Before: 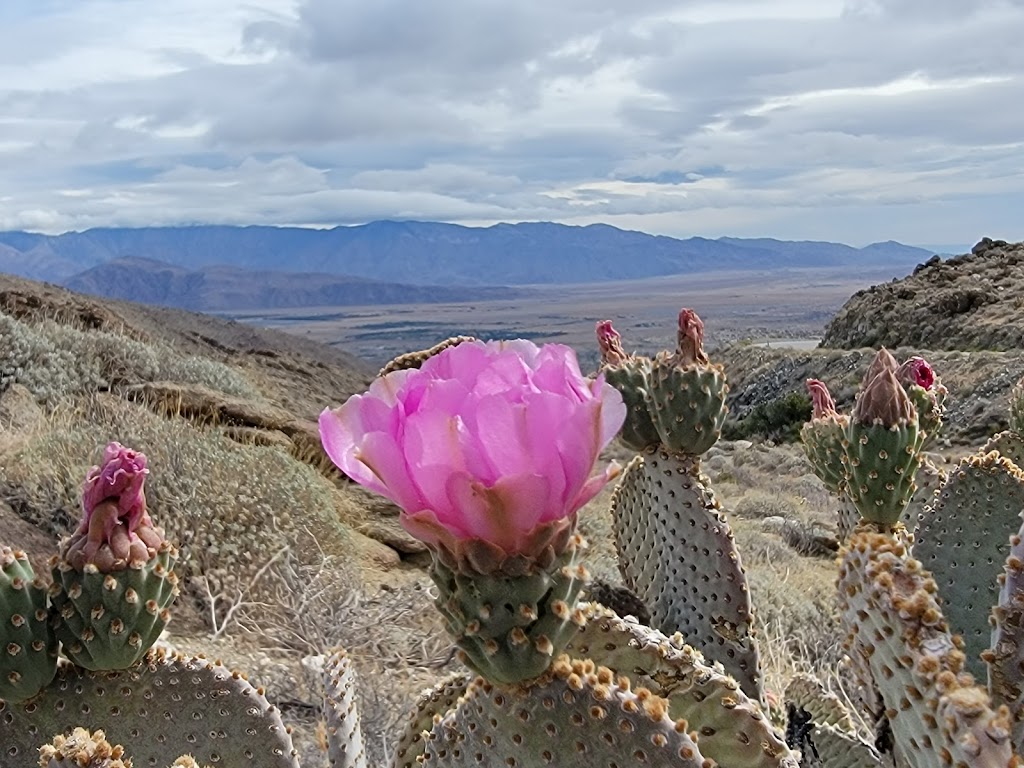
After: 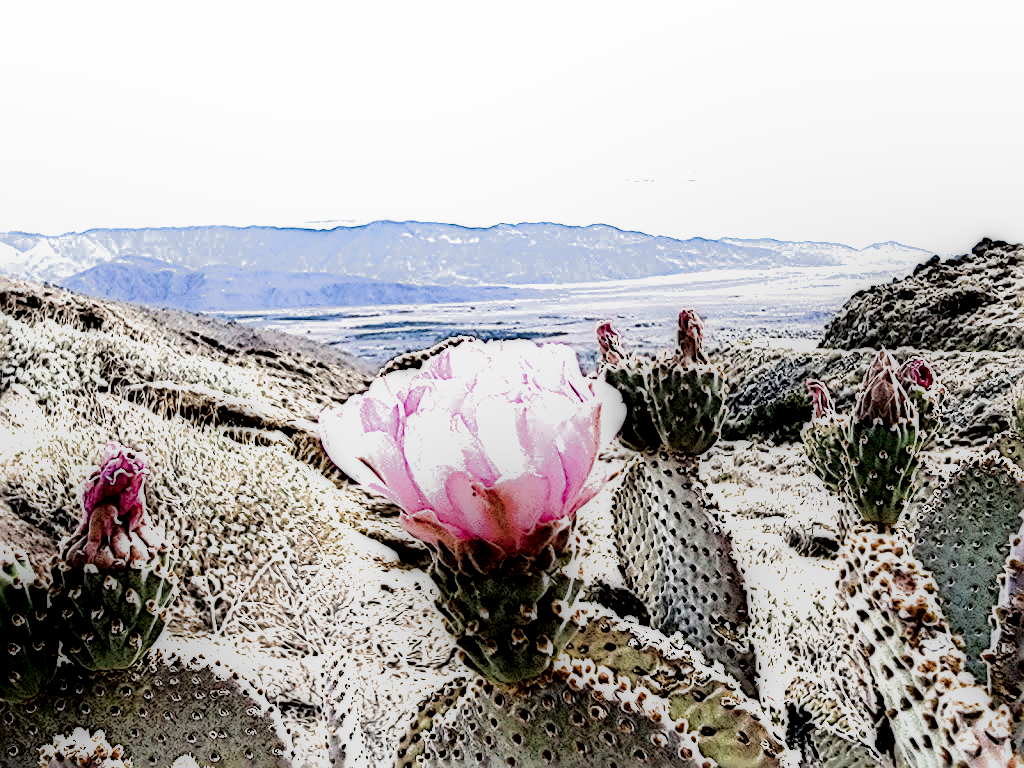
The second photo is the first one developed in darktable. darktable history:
exposure: exposure 1.497 EV, compensate exposure bias true, compensate highlight preservation false
local contrast: highlights 2%, shadows 204%, detail 164%, midtone range 0.005
tone equalizer: -8 EV -0.721 EV, -7 EV -0.736 EV, -6 EV -0.622 EV, -5 EV -0.401 EV, -3 EV 0.371 EV, -2 EV 0.6 EV, -1 EV 0.676 EV, +0 EV 0.765 EV, edges refinement/feathering 500, mask exposure compensation -1.57 EV, preserve details no
sharpen: radius 2.987, amount 0.769
filmic rgb: black relative exposure -12.08 EV, white relative exposure 2.81 EV, target black luminance 0%, hardness 8.07, latitude 71.03%, contrast 1.139, highlights saturation mix 10.75%, shadows ↔ highlights balance -0.388%, color science v6 (2022)
haze removal: strength -0.076, distance 0.351, compatibility mode true, adaptive false
